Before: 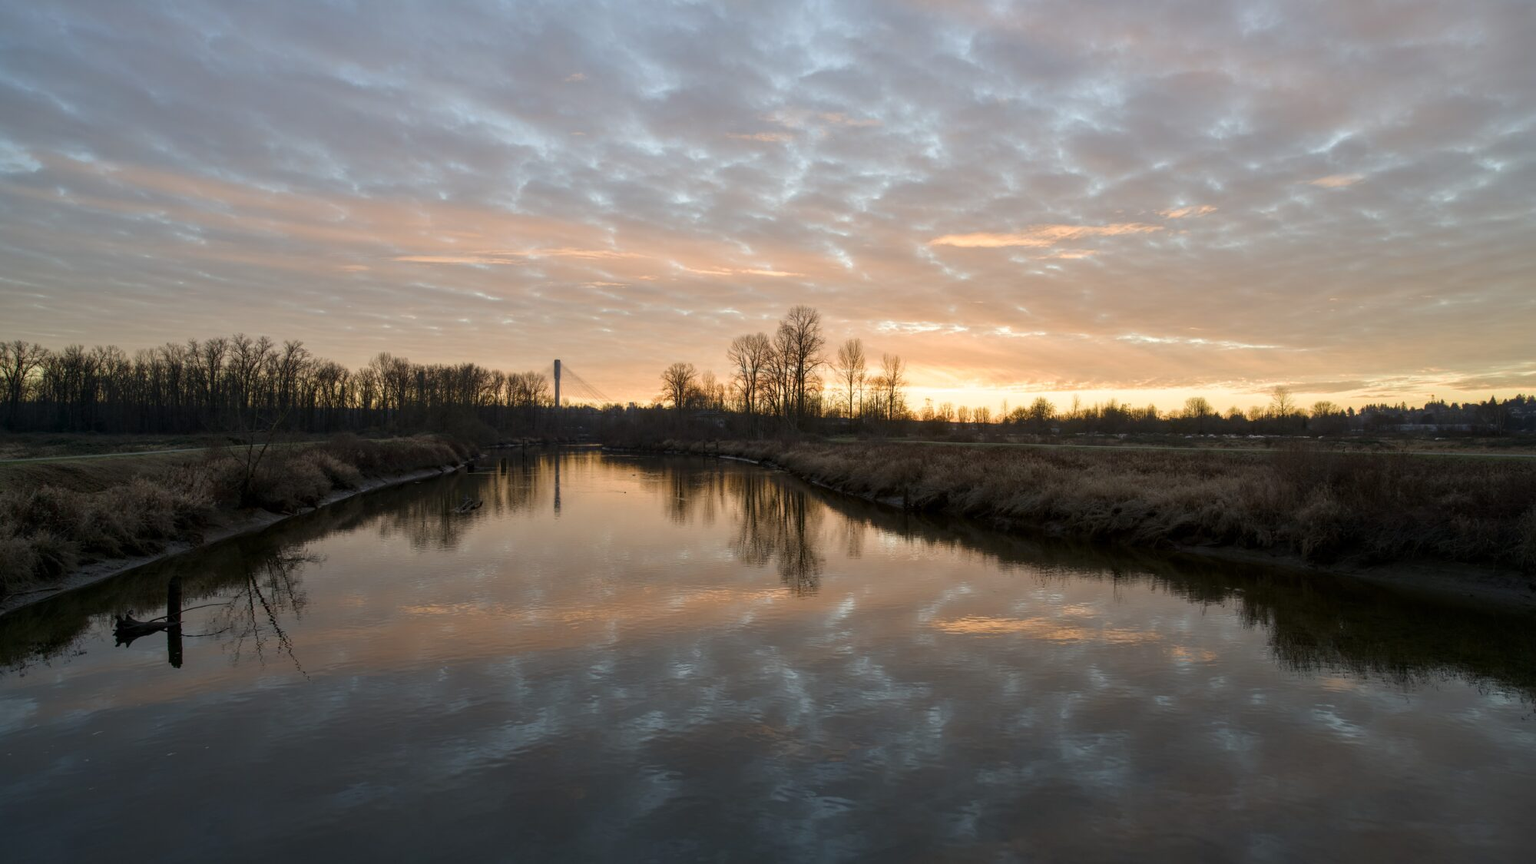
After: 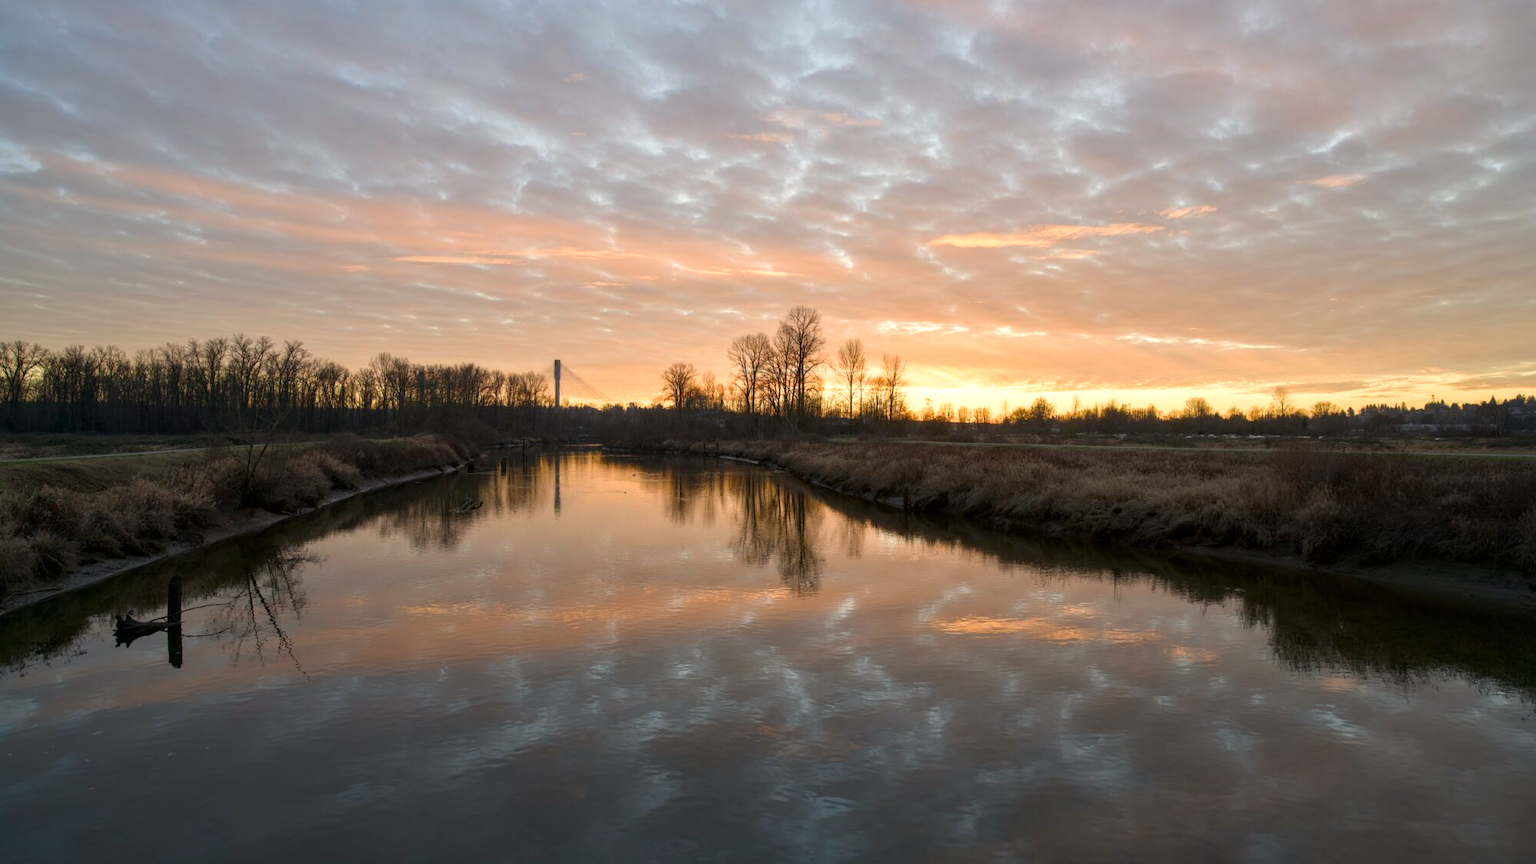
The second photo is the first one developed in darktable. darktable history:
exposure: exposure 0.212 EV, compensate exposure bias true, compensate highlight preservation false
color correction: highlights a* 3.54, highlights b* 5.11
